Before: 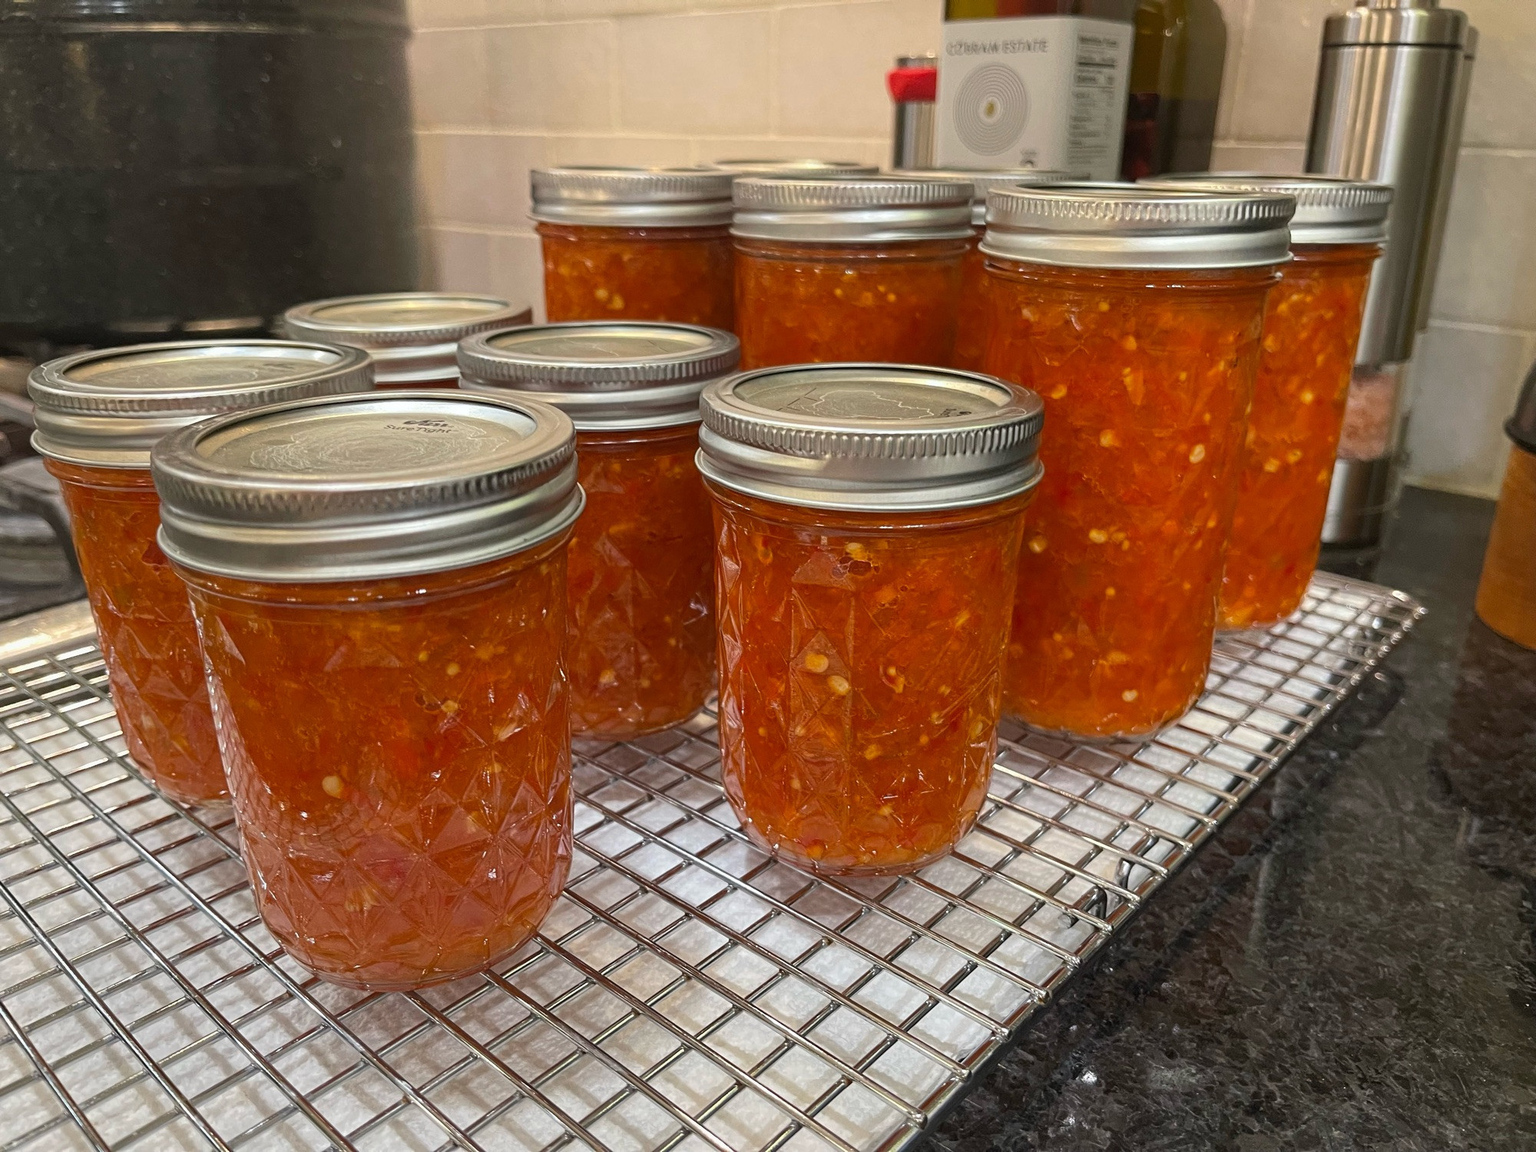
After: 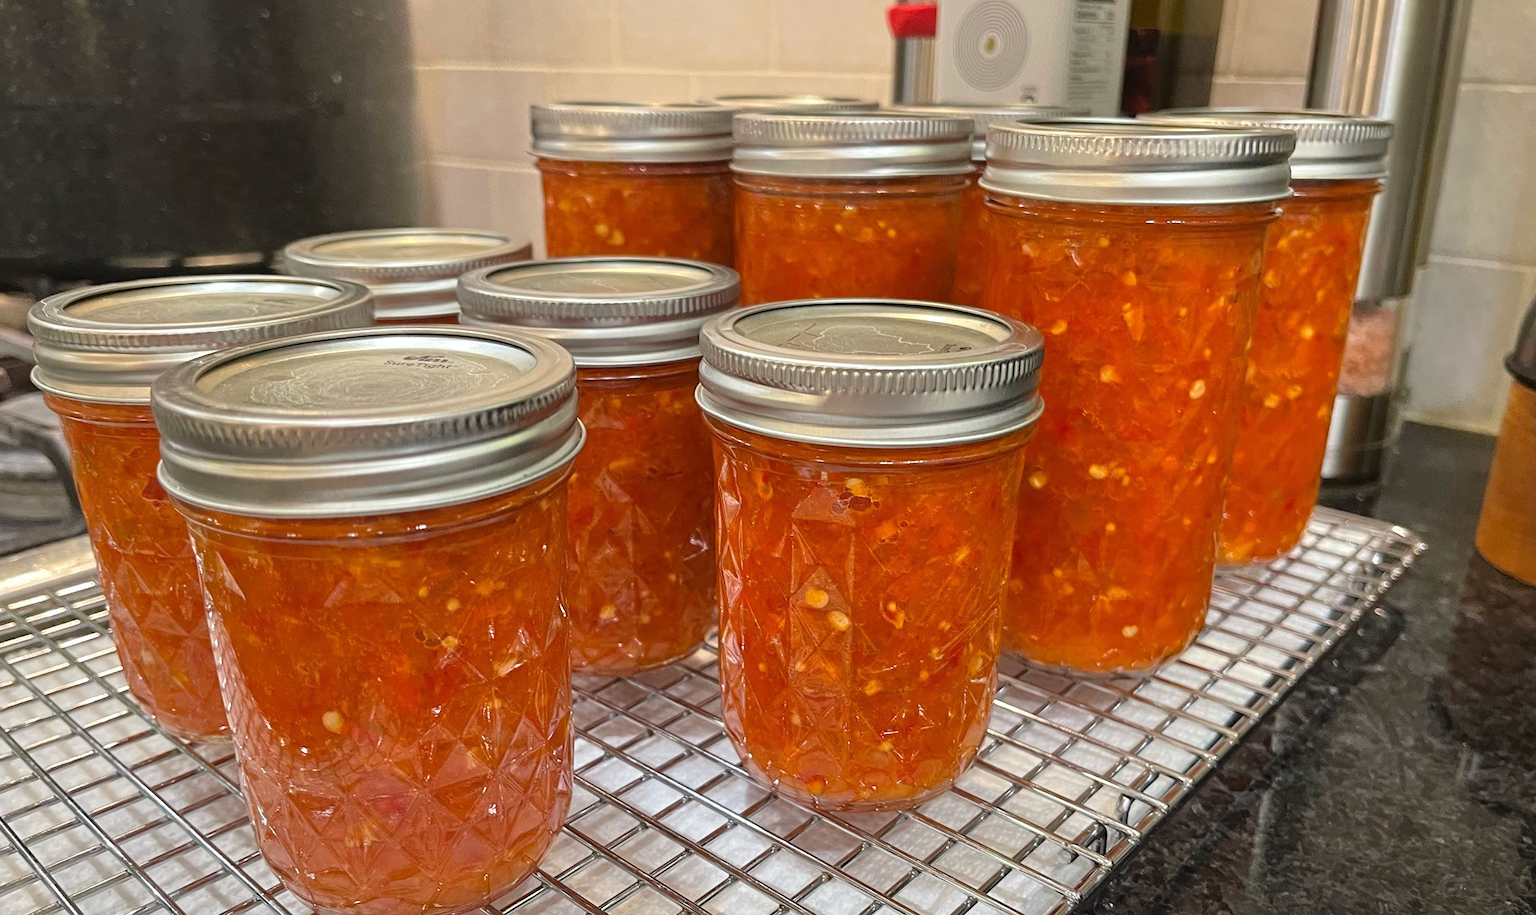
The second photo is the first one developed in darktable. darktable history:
crop and rotate: top 5.662%, bottom 14.835%
tone equalizer: -8 EV 0.003 EV, -7 EV -0.036 EV, -6 EV 0.027 EV, -5 EV 0.044 EV, -4 EV 0.238 EV, -3 EV 0.623 EV, -2 EV 0.564 EV, -1 EV 0.196 EV, +0 EV 0.031 EV
